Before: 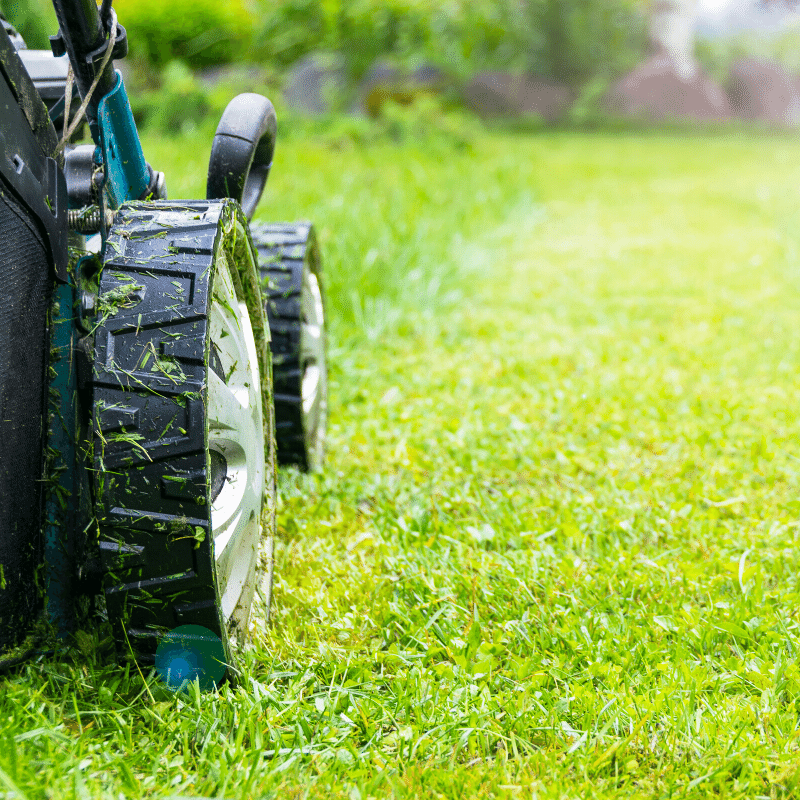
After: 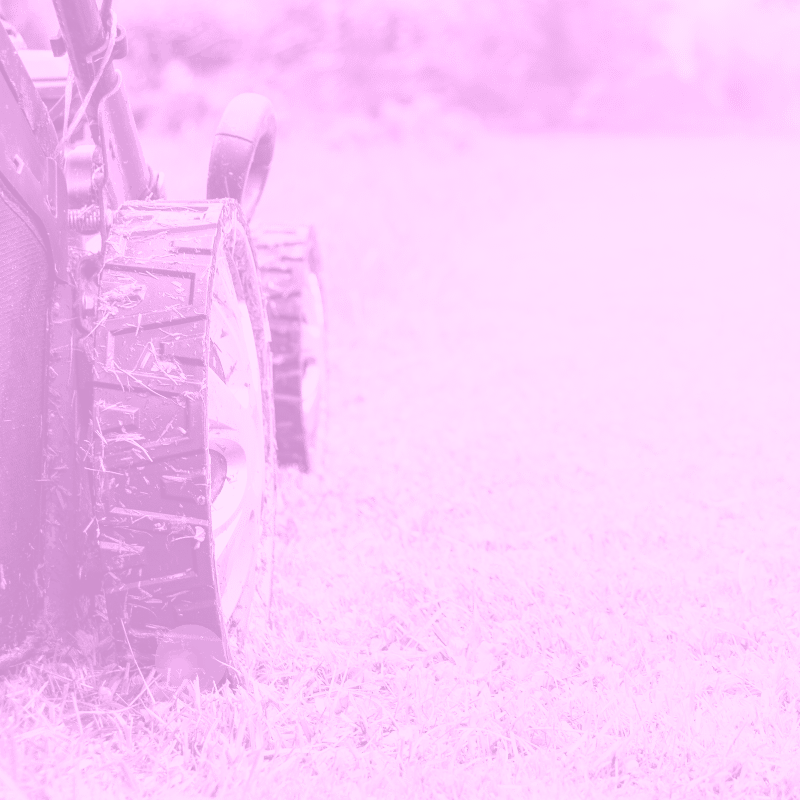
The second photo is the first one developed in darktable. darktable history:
shadows and highlights: shadows 0, highlights 40
local contrast: mode bilateral grid, contrast 100, coarseness 100, detail 91%, midtone range 0.2
colorize: hue 331.2°, saturation 69%, source mix 30.28%, lightness 69.02%, version 1
